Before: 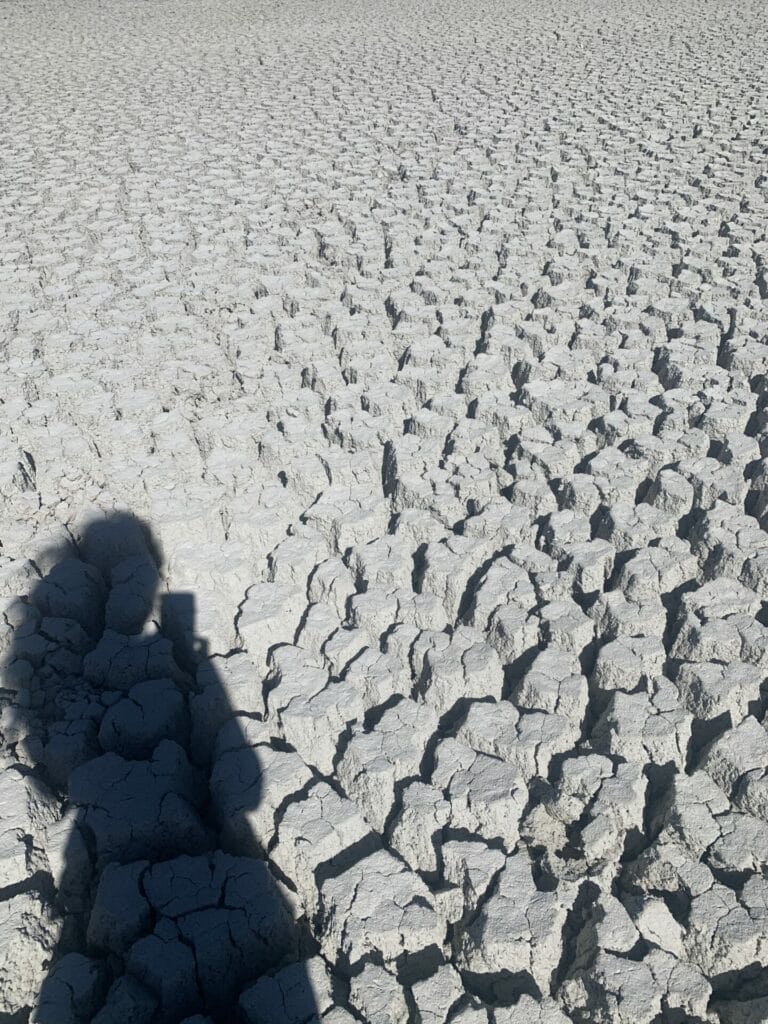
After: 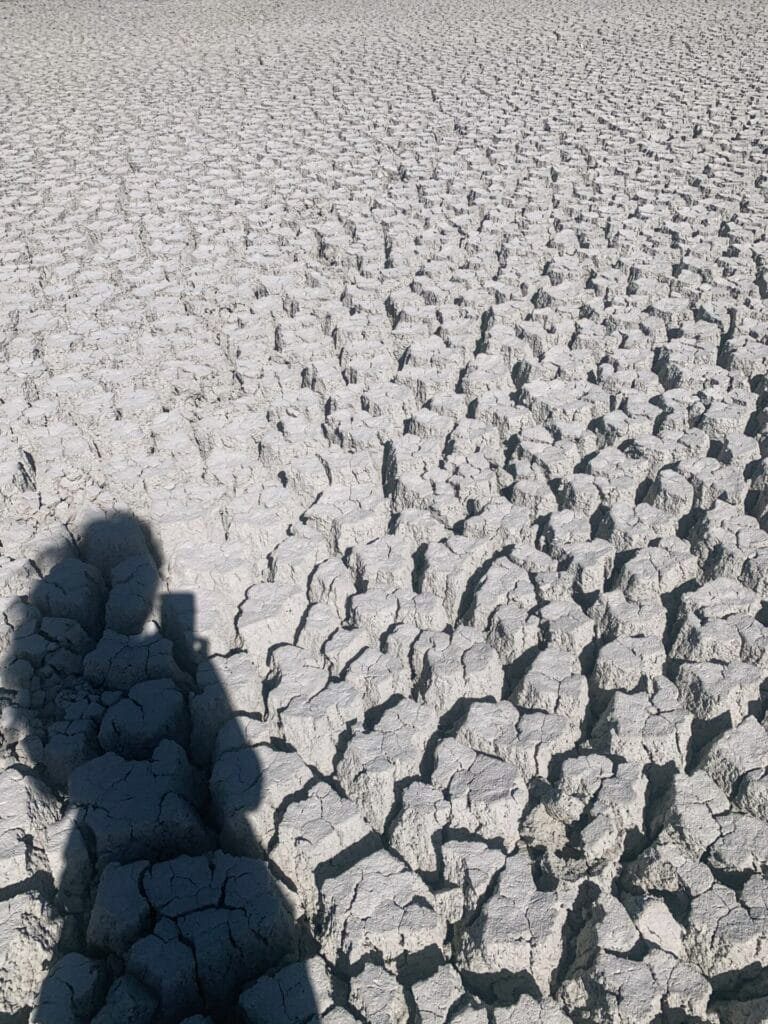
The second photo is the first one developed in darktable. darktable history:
local contrast: on, module defaults
color correction: highlights a* 3.12, highlights b* -1.55, shadows a* -0.101, shadows b* 2.52, saturation 0.98
